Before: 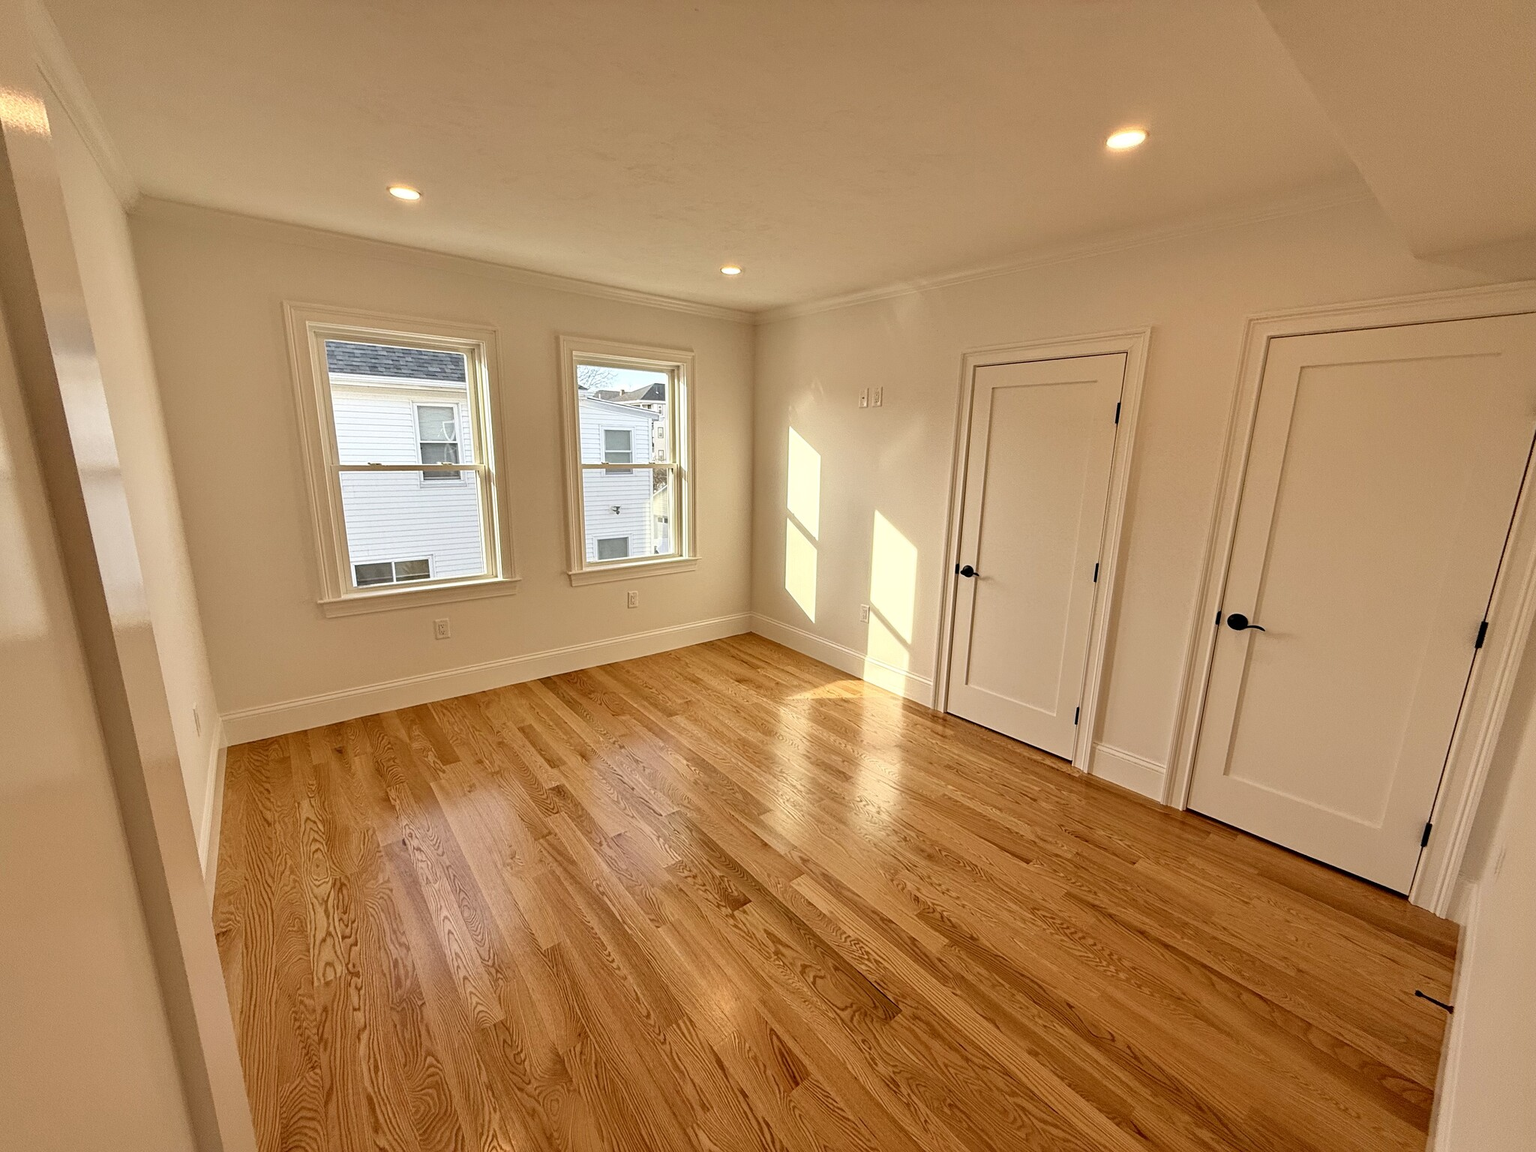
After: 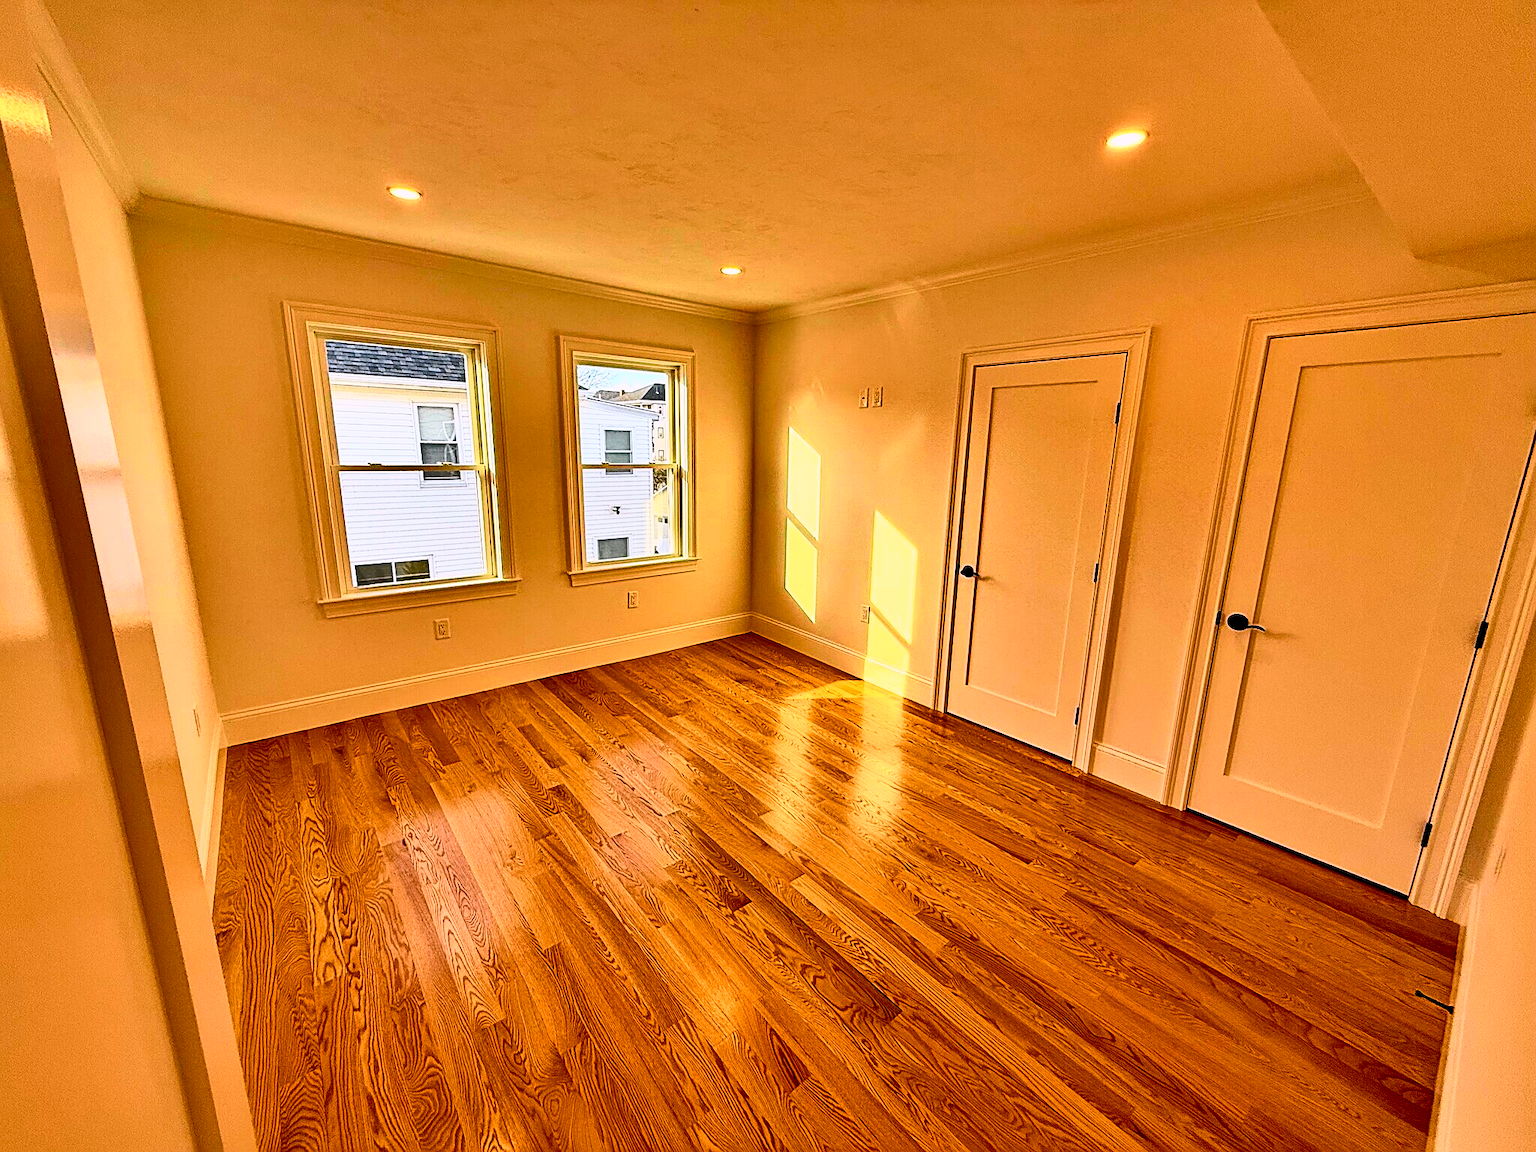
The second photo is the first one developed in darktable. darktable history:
tone curve: curves: ch0 [(0, 0) (0.187, 0.12) (0.384, 0.363) (0.577, 0.681) (0.735, 0.881) (0.864, 0.959) (1, 0.987)]; ch1 [(0, 0) (0.402, 0.36) (0.476, 0.466) (0.501, 0.501) (0.518, 0.514) (0.564, 0.614) (0.614, 0.664) (0.741, 0.829) (1, 1)]; ch2 [(0, 0) (0.429, 0.387) (0.483, 0.481) (0.503, 0.501) (0.522, 0.531) (0.564, 0.605) (0.615, 0.697) (0.702, 0.774) (1, 0.895)], color space Lab, independent channels
exposure: compensate highlight preservation false
color balance rgb: shadows lift › chroma 2%, shadows lift › hue 217.2°, power › chroma 0.25%, power › hue 60°, highlights gain › chroma 1.5%, highlights gain › hue 309.6°, global offset › luminance -0.5%, perceptual saturation grading › global saturation 15%, global vibrance 20%
shadows and highlights: shadows 75, highlights -60.85, soften with gaussian
sharpen: on, module defaults
